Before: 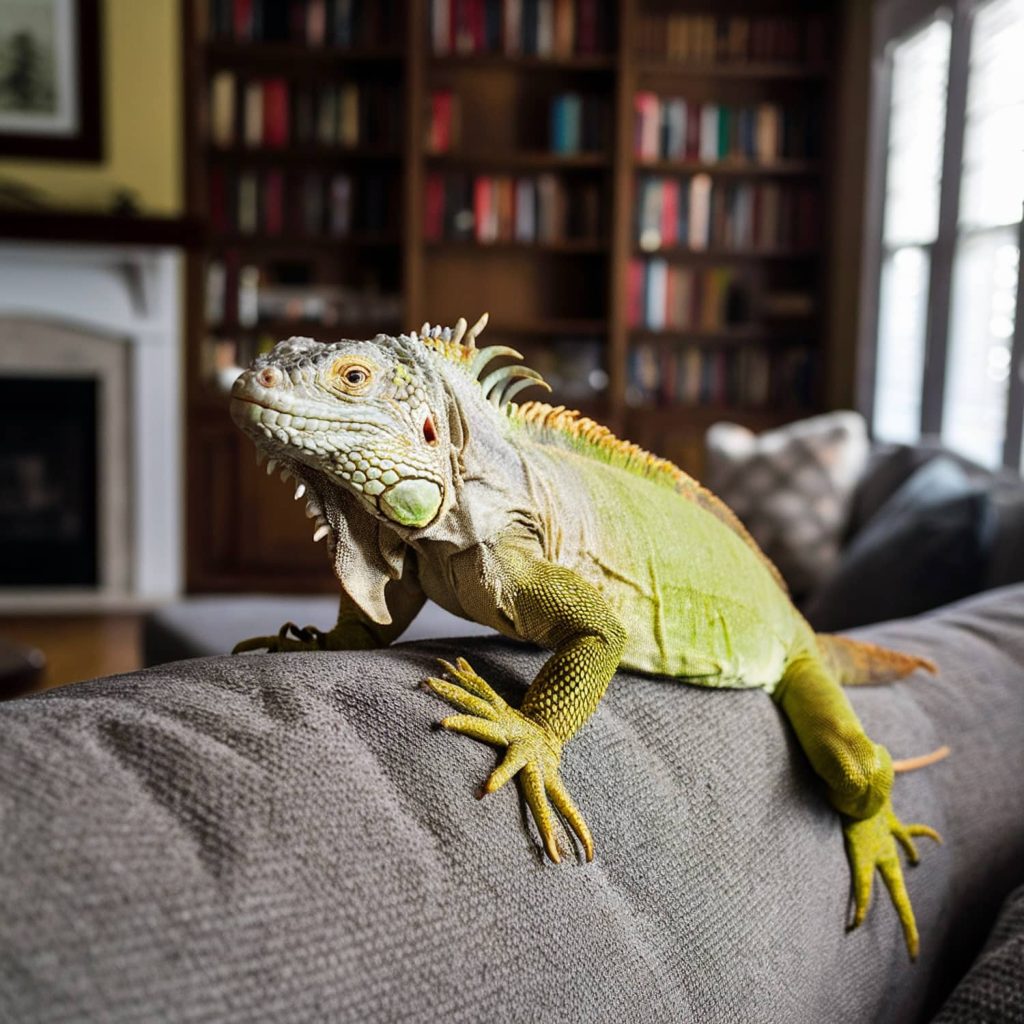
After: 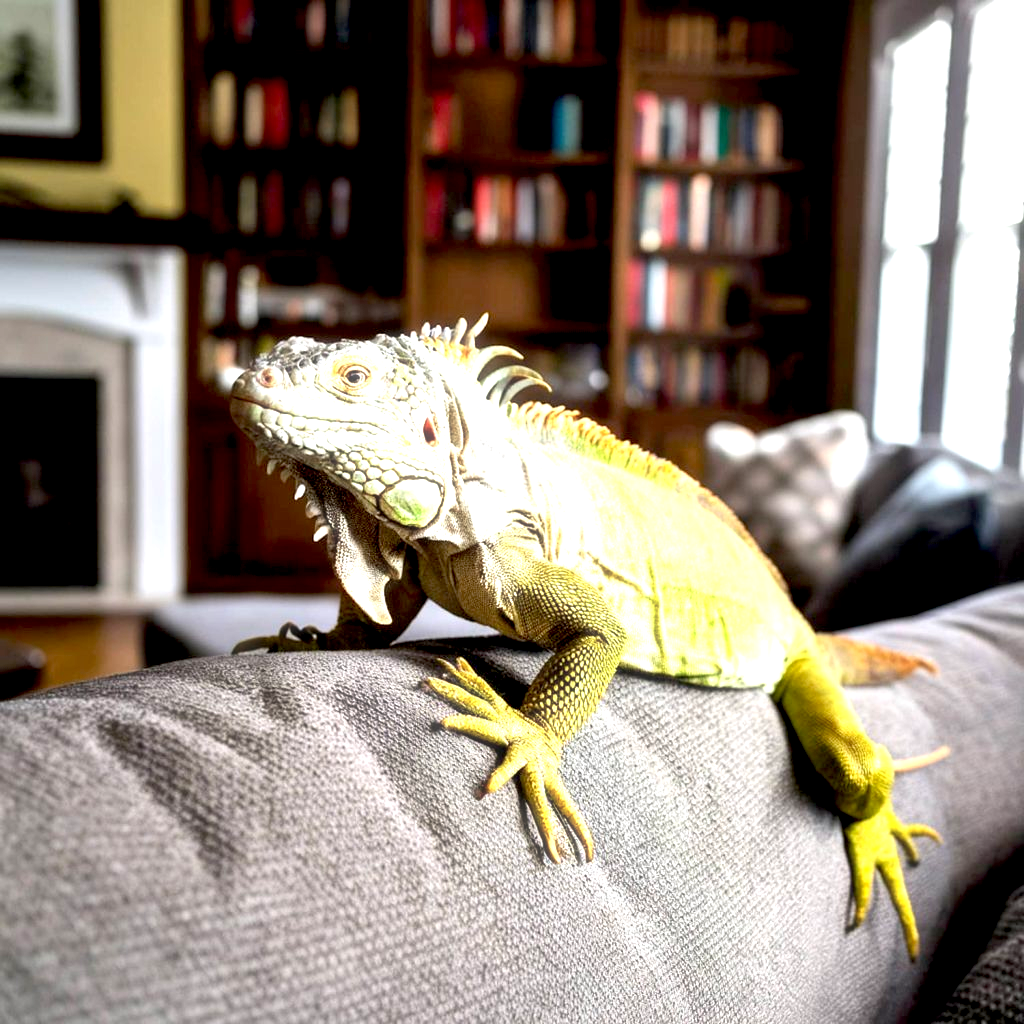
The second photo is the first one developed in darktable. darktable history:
haze removal: strength -0.1, adaptive false
exposure: black level correction 0.011, exposure 1.088 EV, compensate exposure bias true, compensate highlight preservation false
